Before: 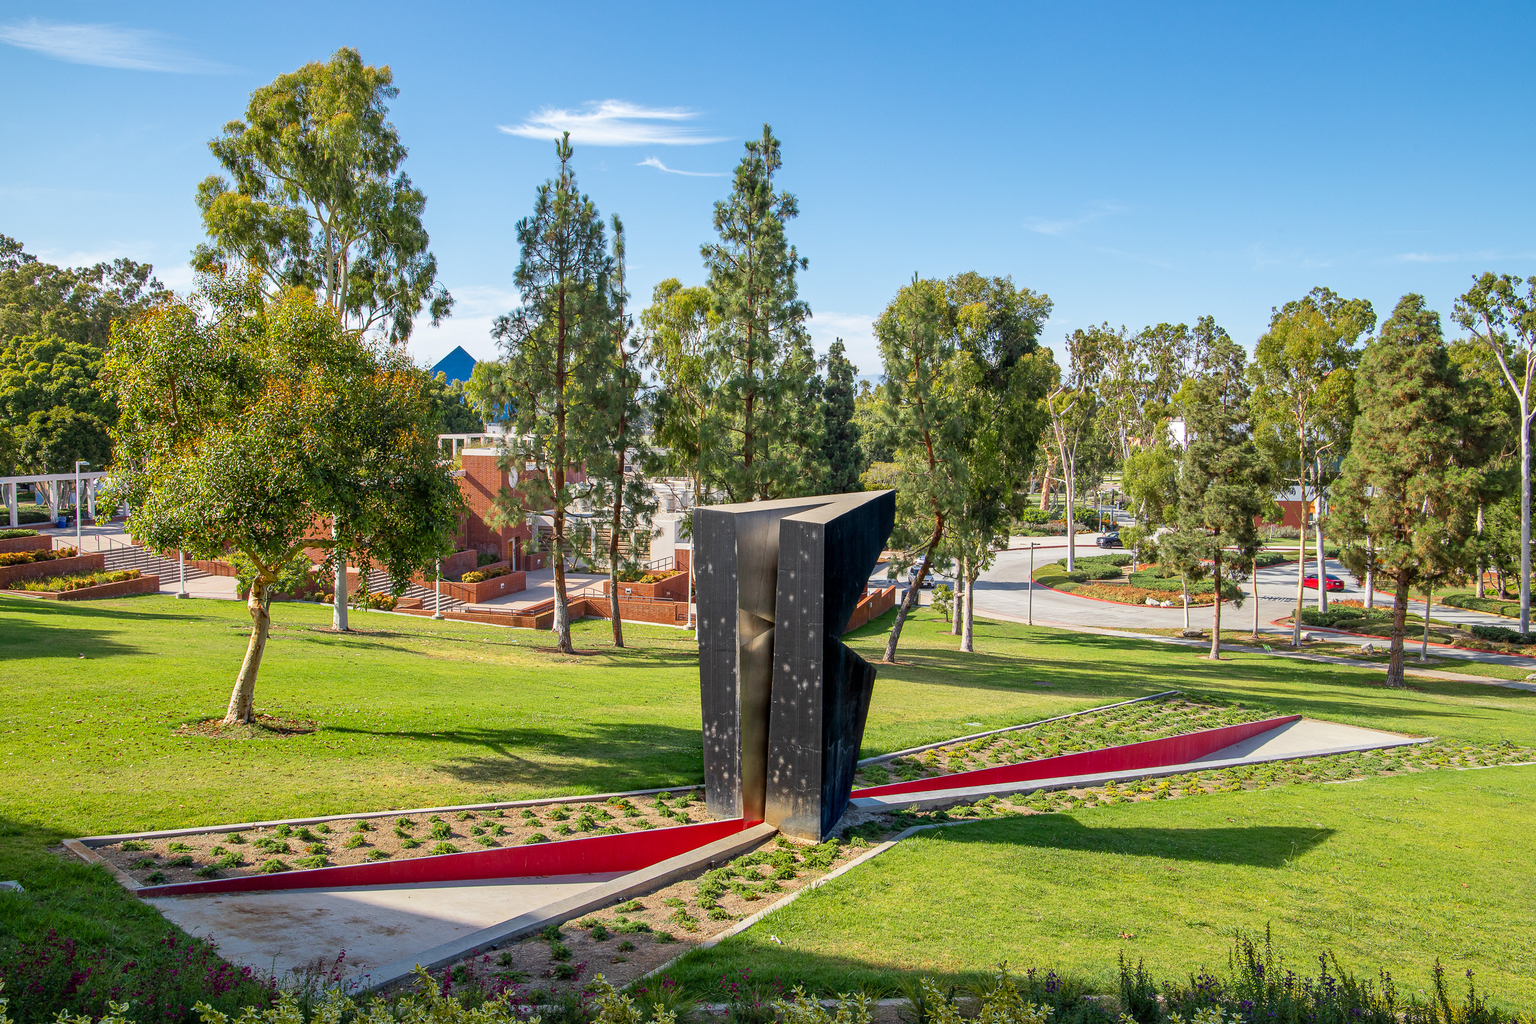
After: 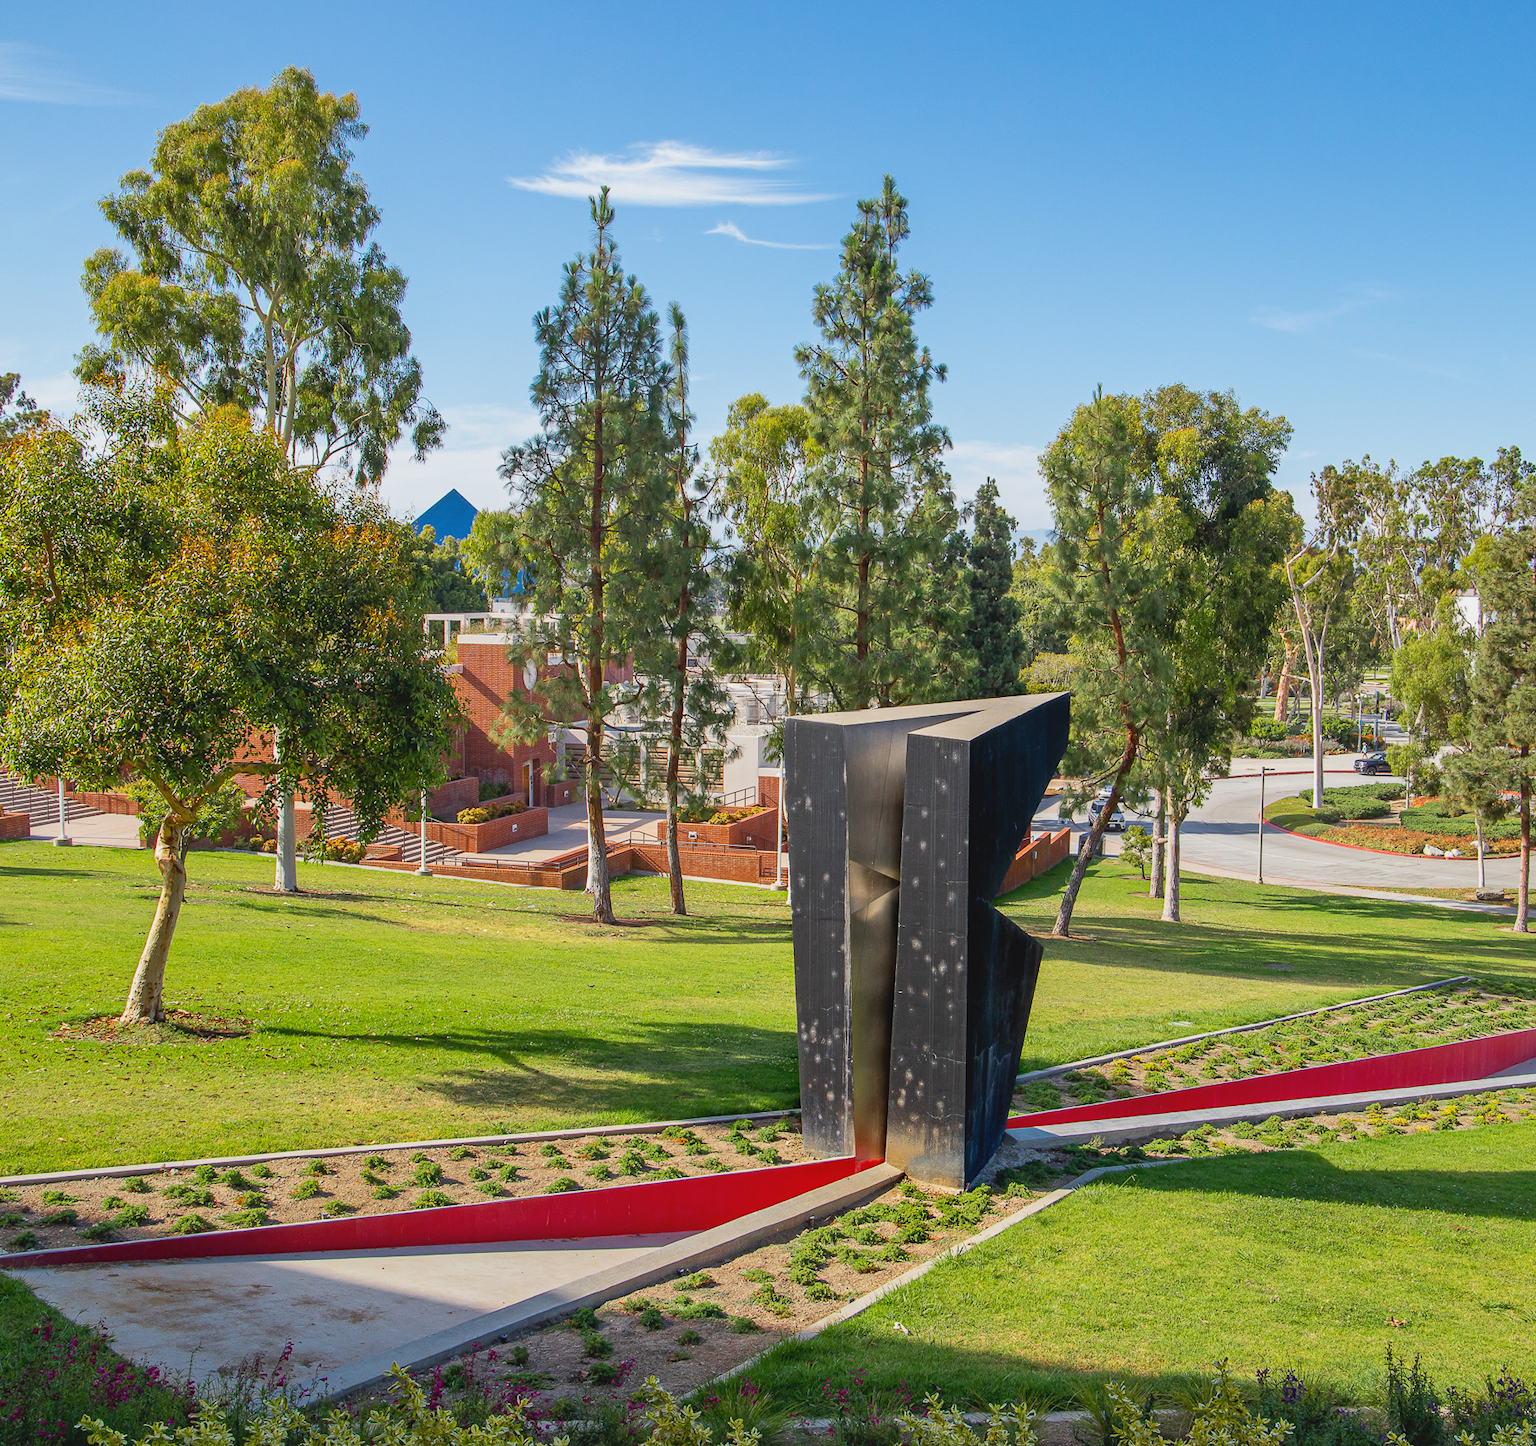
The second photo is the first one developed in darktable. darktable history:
crop and rotate: left 9.061%, right 20.142%
contrast brightness saturation: contrast -0.11
